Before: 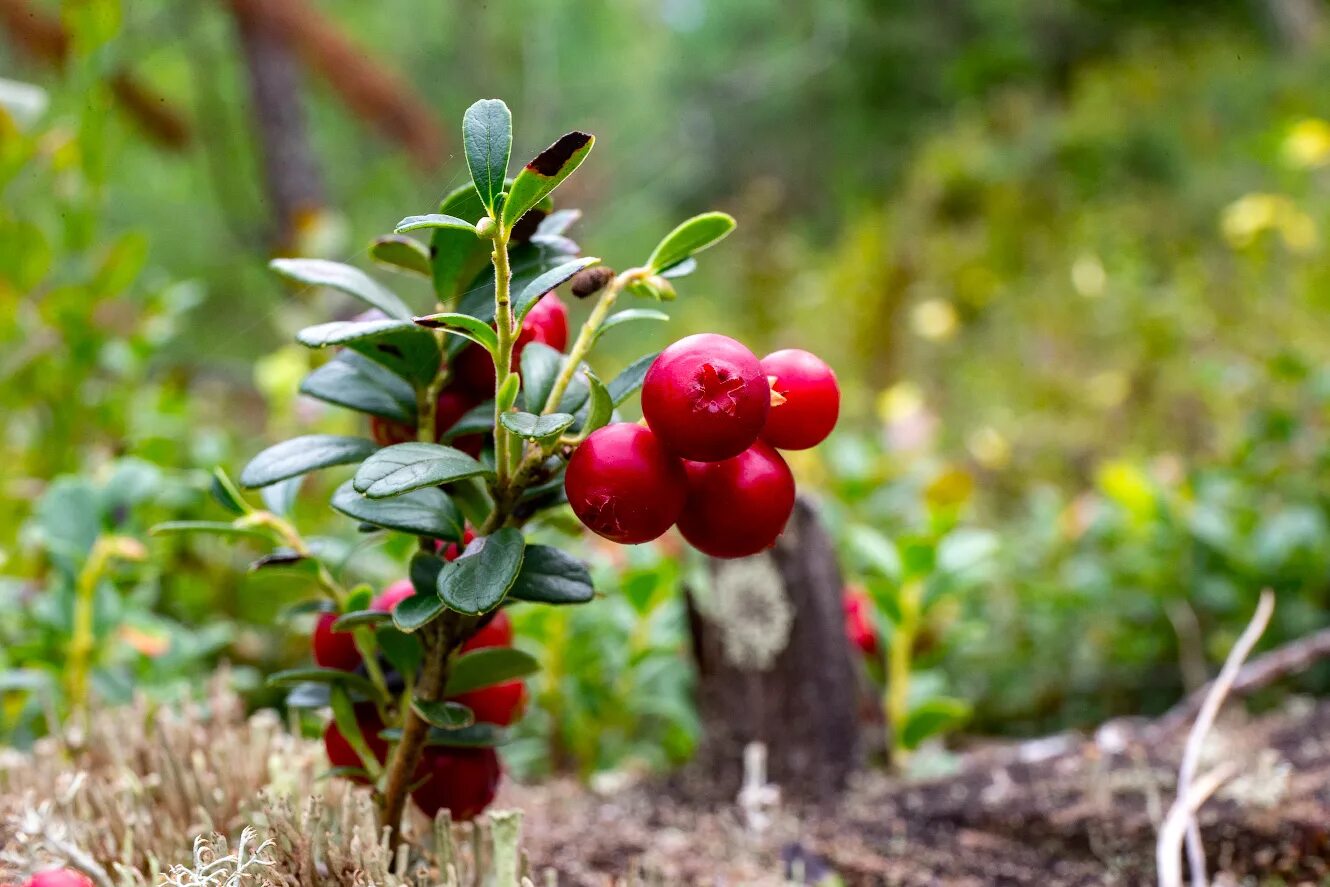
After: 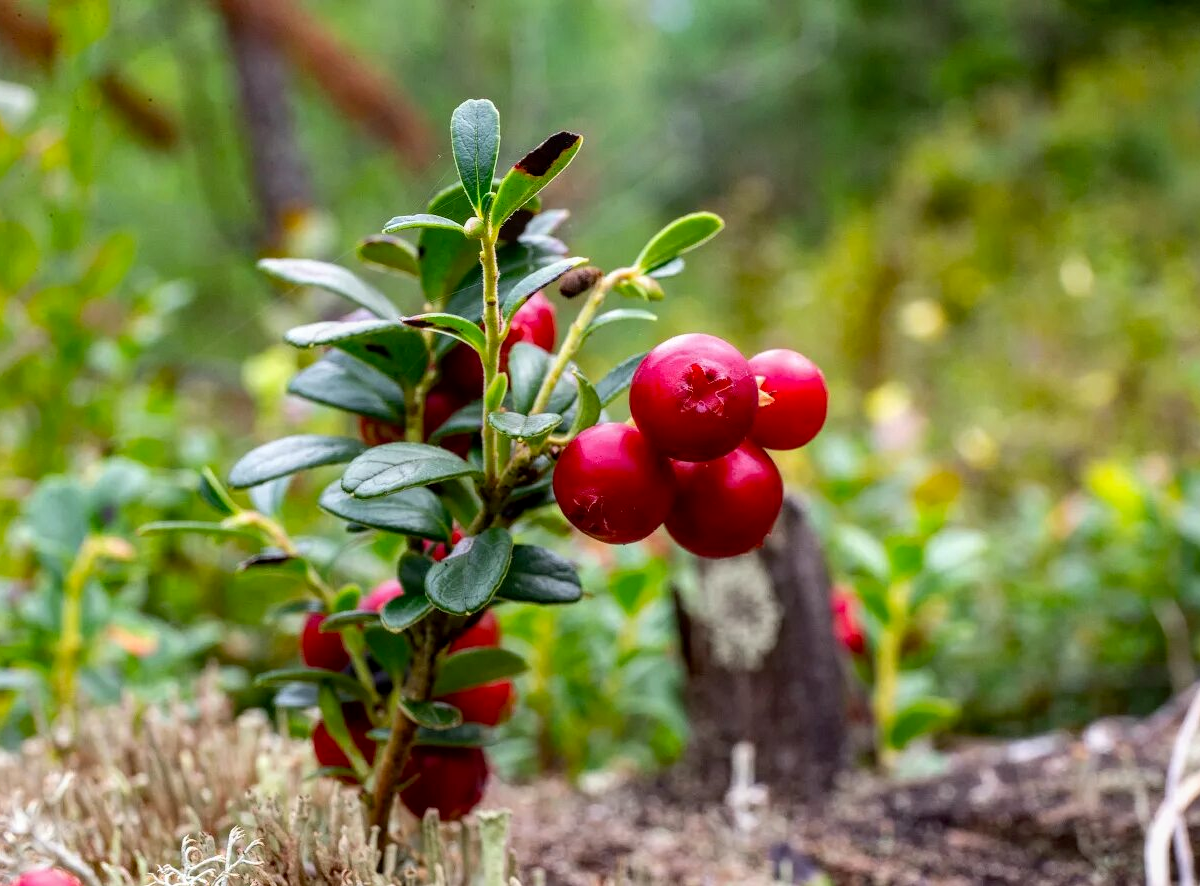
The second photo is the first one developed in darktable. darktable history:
crop and rotate: left 0.952%, right 8.804%
local contrast: detail 110%
exposure: black level correction 0.004, exposure 0.015 EV, compensate highlight preservation false
